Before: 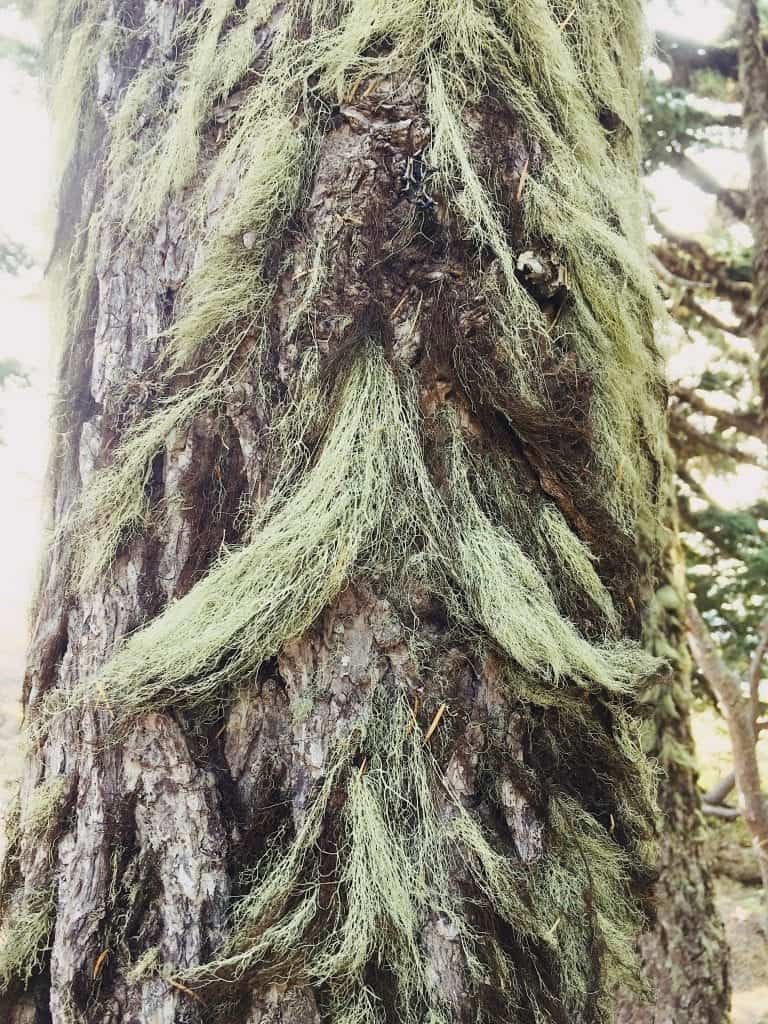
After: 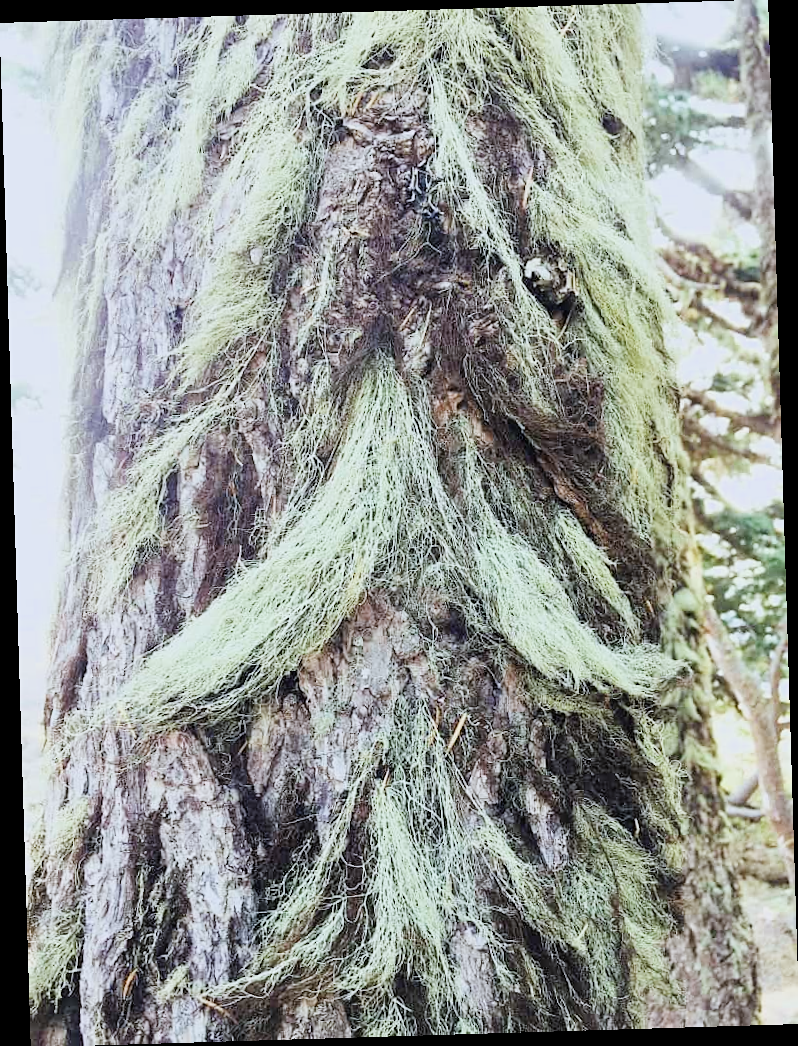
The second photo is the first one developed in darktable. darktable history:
rotate and perspective: rotation -1.75°, automatic cropping off
sharpen: amount 0.2
filmic rgb: black relative exposure -7.65 EV, white relative exposure 4.56 EV, hardness 3.61
exposure: black level correction 0, exposure 1.015 EV, compensate exposure bias true, compensate highlight preservation false
color balance: mode lift, gamma, gain (sRGB), lift [0.97, 1, 1, 1], gamma [1.03, 1, 1, 1]
color calibration: x 0.37, y 0.382, temperature 4313.32 K
